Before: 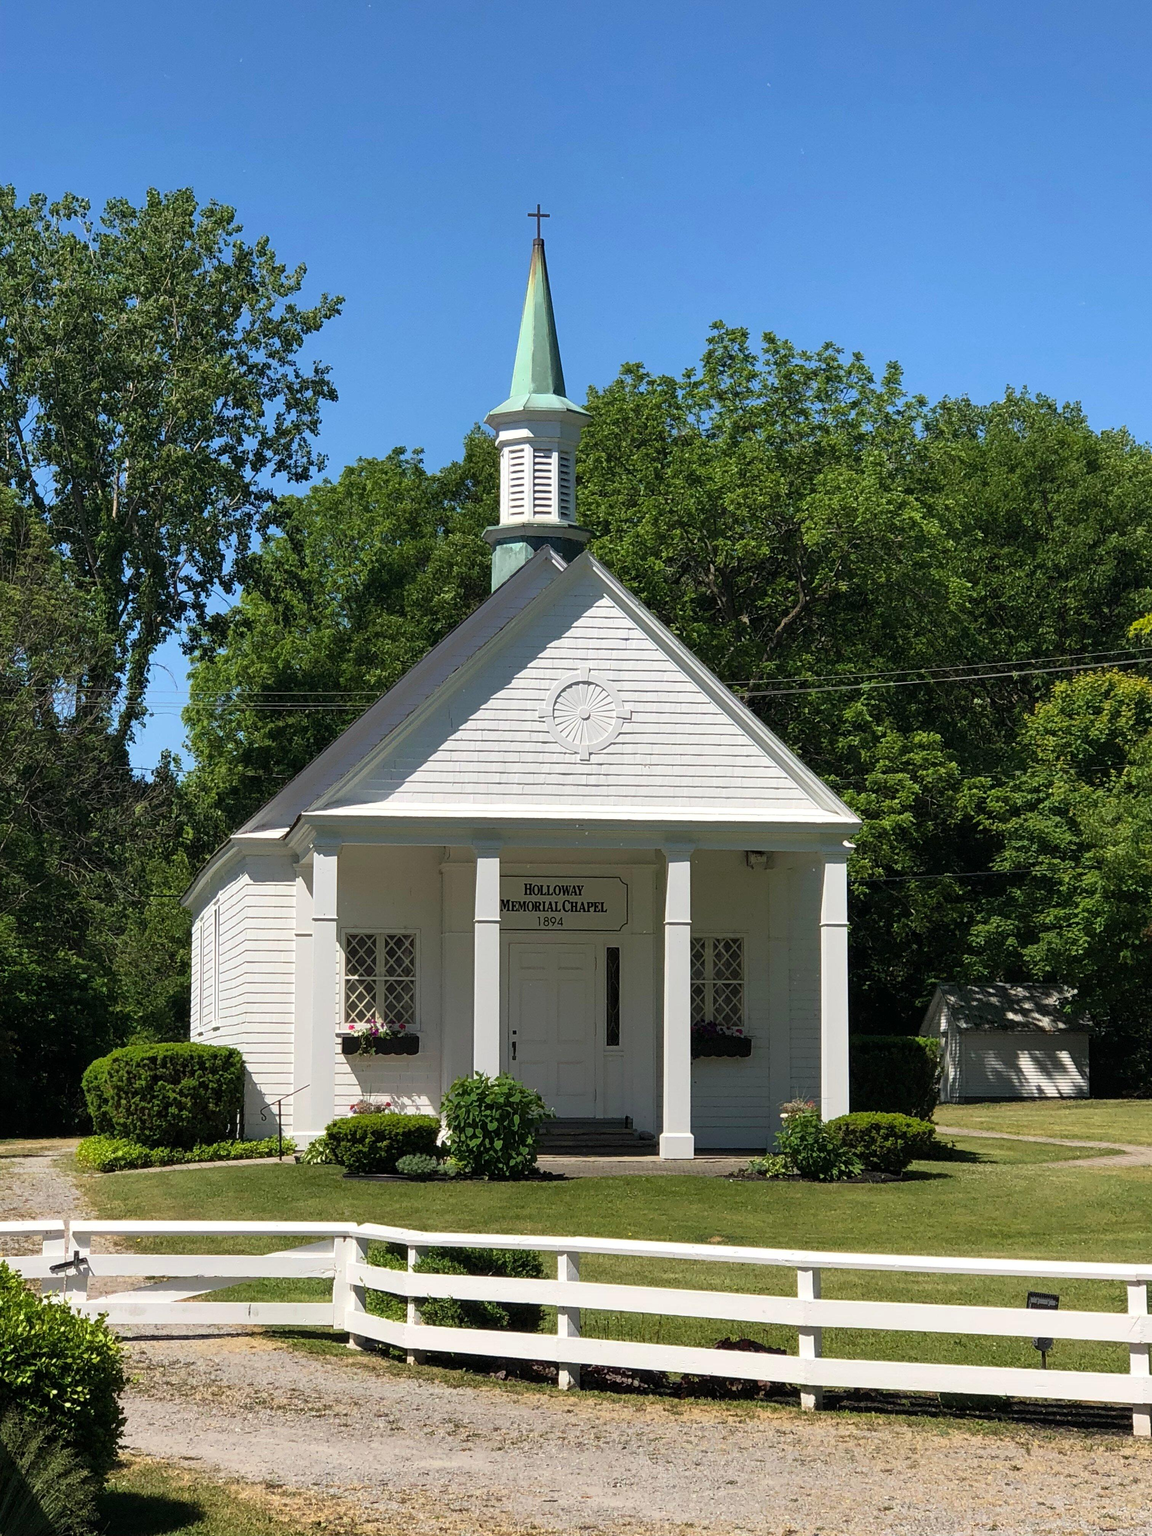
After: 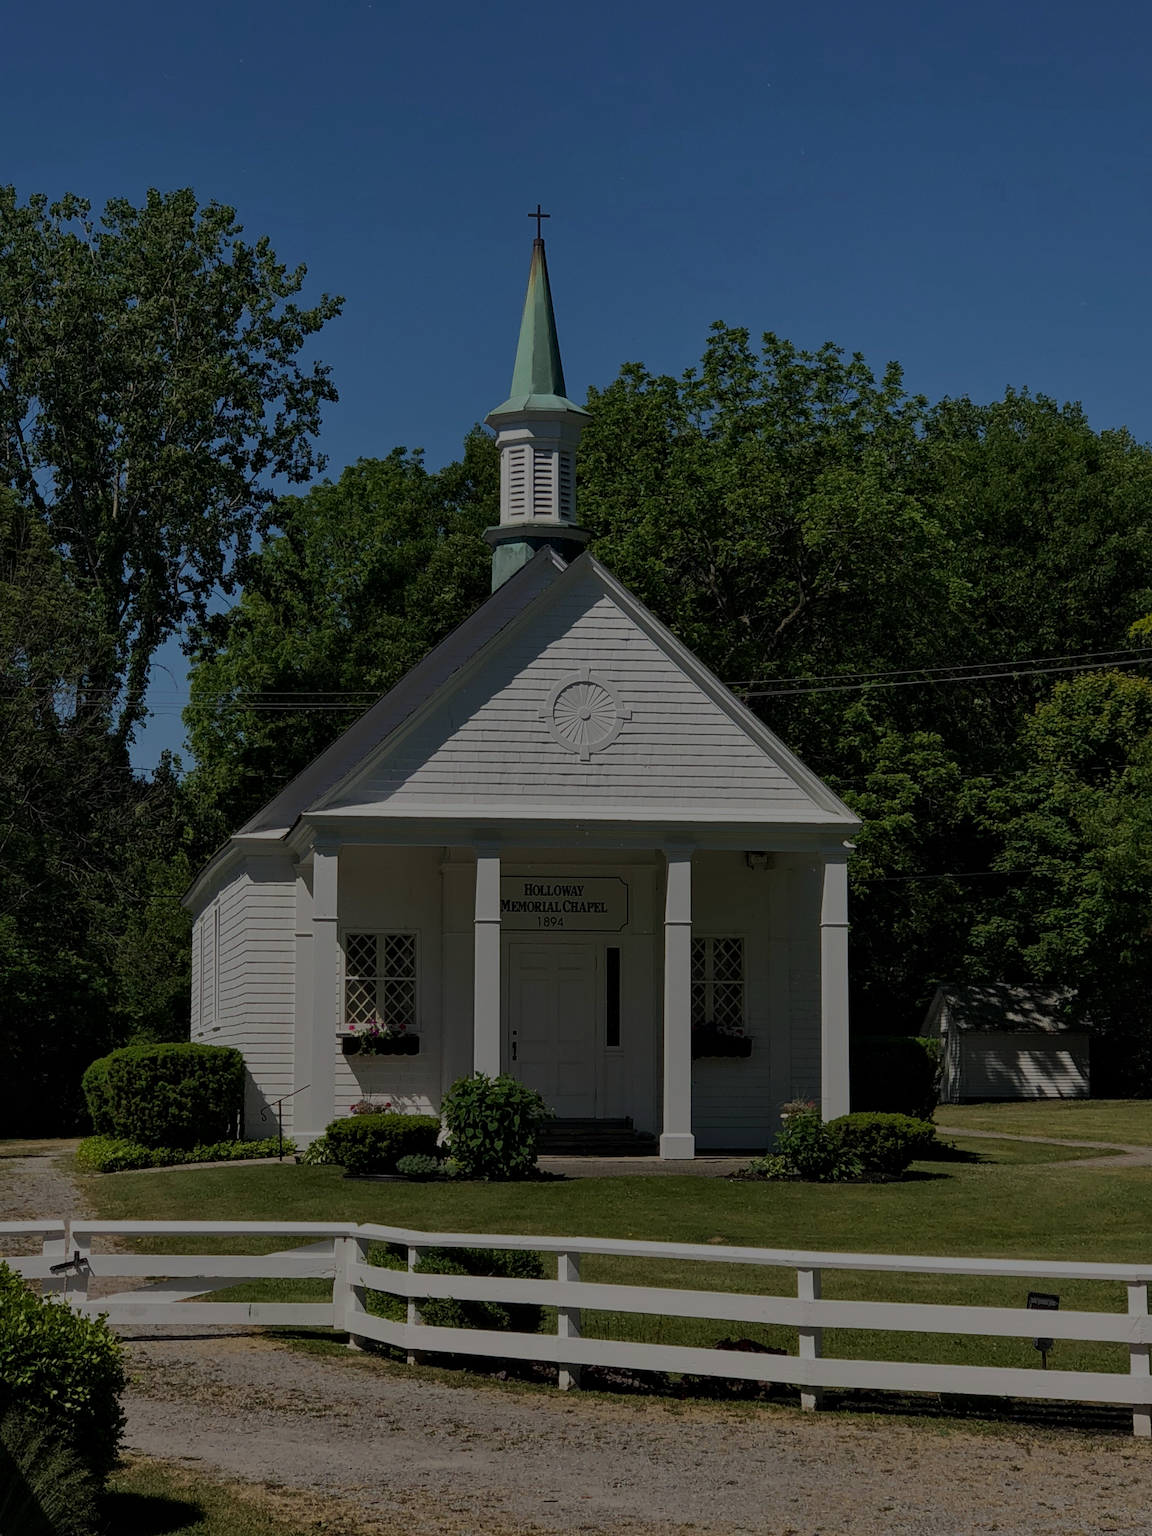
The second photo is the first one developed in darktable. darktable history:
local contrast: mode bilateral grid, contrast 19, coarseness 50, detail 119%, midtone range 0.2
exposure: exposure -2.06 EV, compensate exposure bias true, compensate highlight preservation false
